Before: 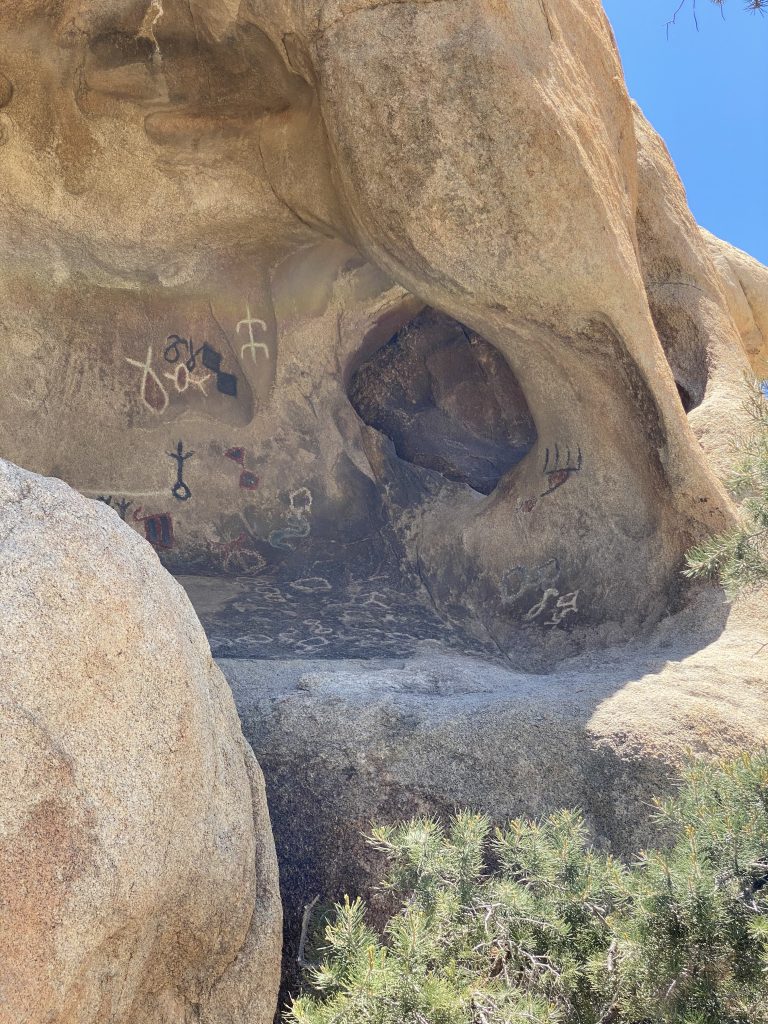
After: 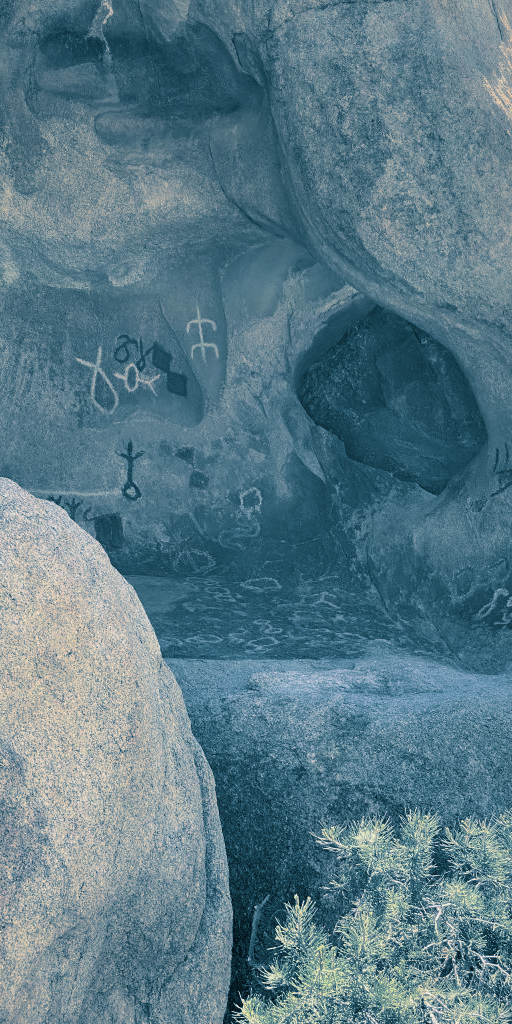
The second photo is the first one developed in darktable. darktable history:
split-toning: shadows › hue 212.4°, balance -70
crop and rotate: left 6.617%, right 26.717%
exposure: exposure -0.153 EV, compensate highlight preservation false
